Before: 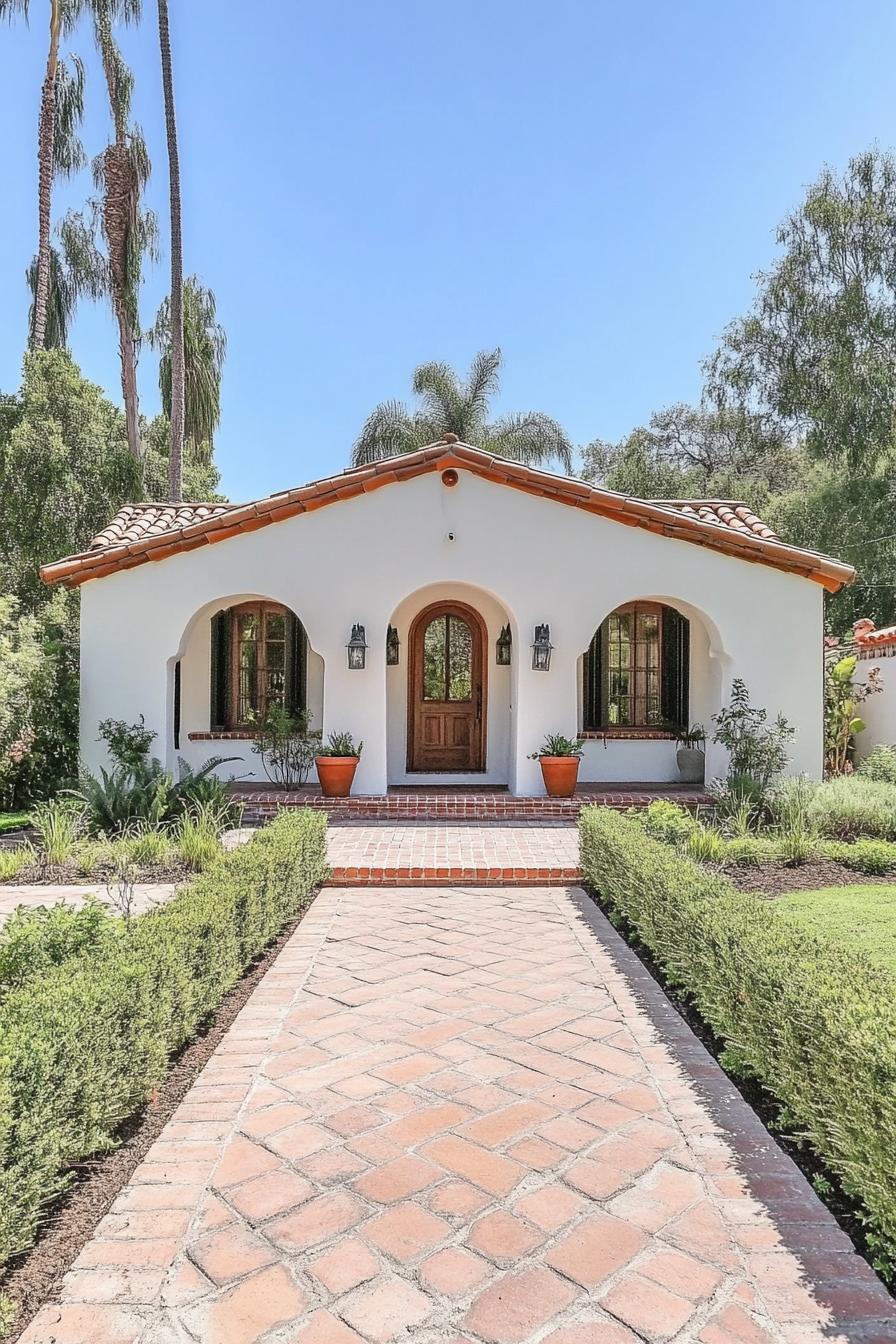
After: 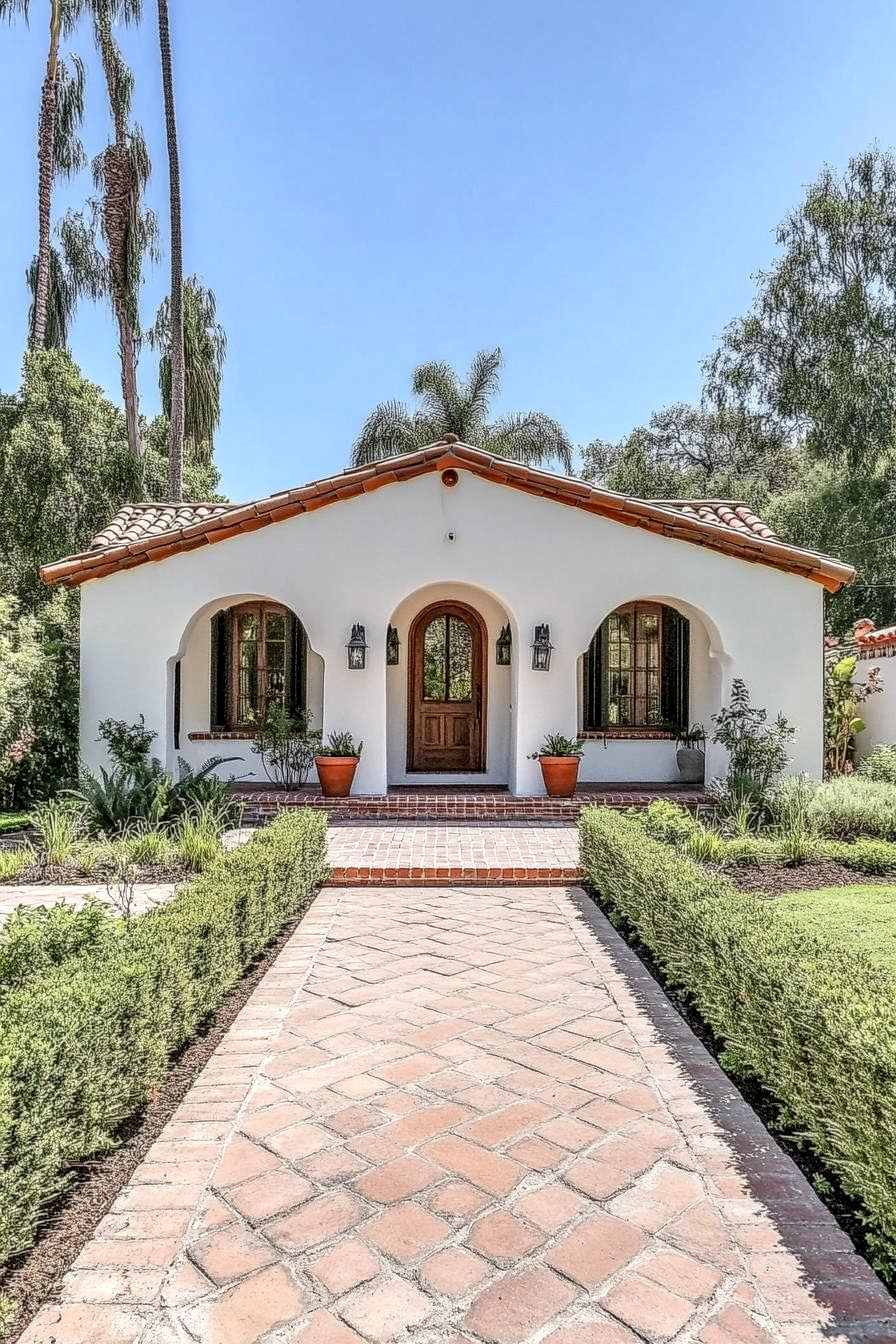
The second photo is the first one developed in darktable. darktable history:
local contrast: highlights 29%, detail 150%
